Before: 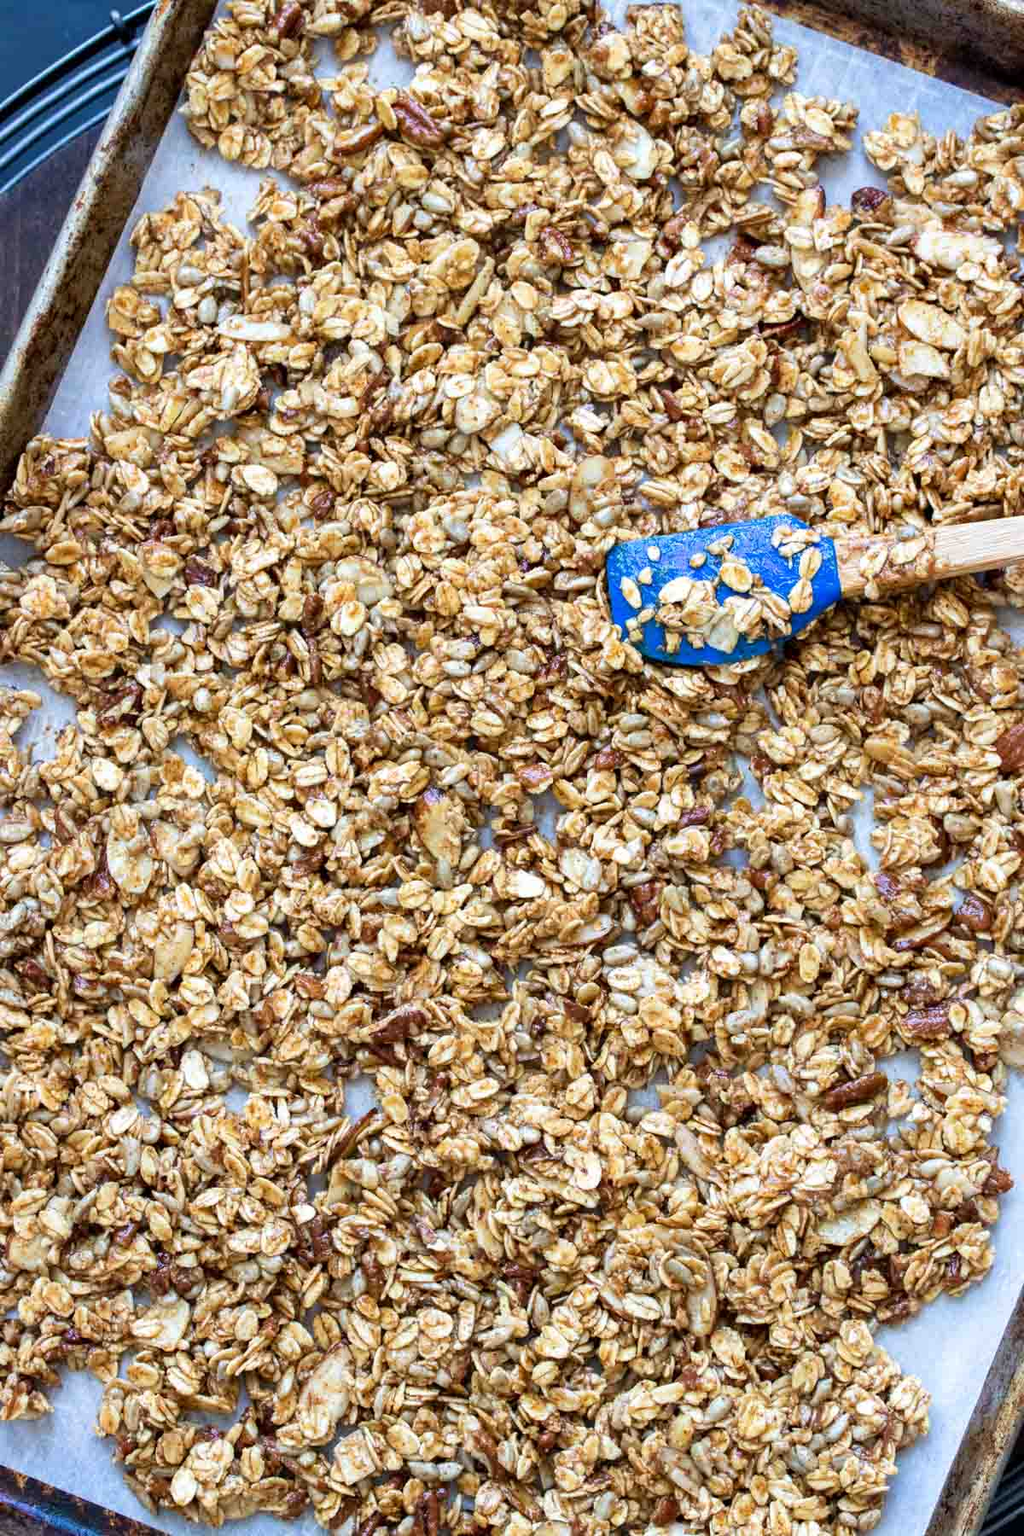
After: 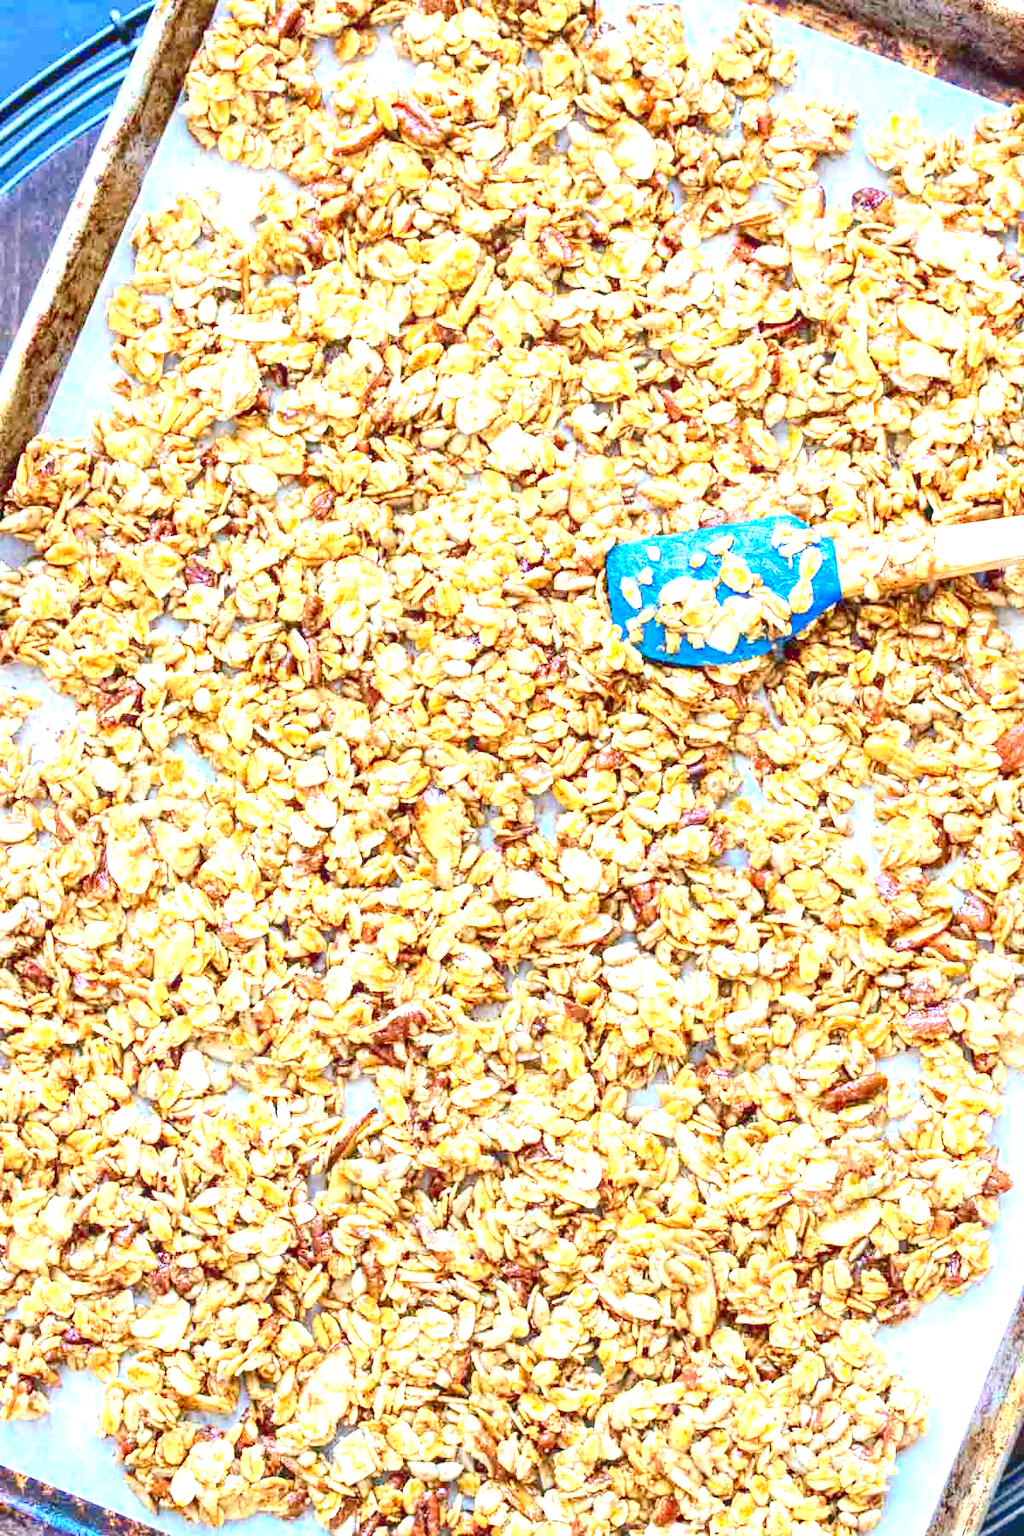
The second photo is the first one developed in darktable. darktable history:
local contrast: on, module defaults
tone curve: curves: ch0 [(0, 0.068) (1, 0.961)], color space Lab, linked channels, preserve colors none
contrast brightness saturation: contrast 0.2, brightness 0.16, saturation 0.22
exposure: black level correction 0, exposure 1.741 EV, compensate exposure bias true, compensate highlight preservation false
